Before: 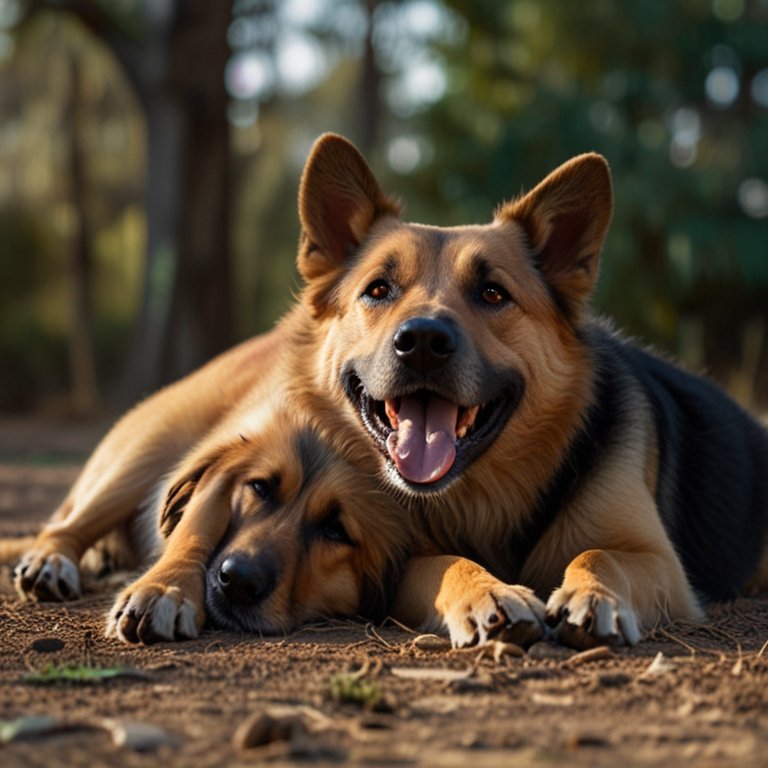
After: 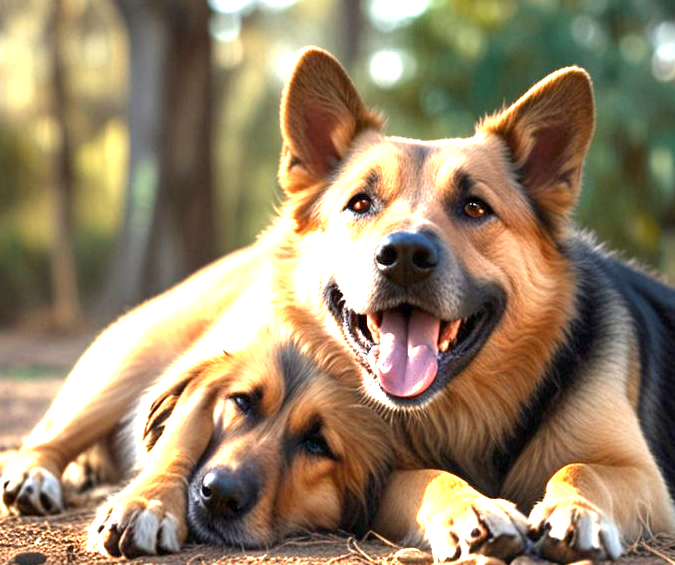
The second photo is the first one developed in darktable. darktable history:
crop and rotate: left 2.425%, top 11.305%, right 9.6%, bottom 15.08%
exposure: exposure 2.25 EV, compensate highlight preservation false
